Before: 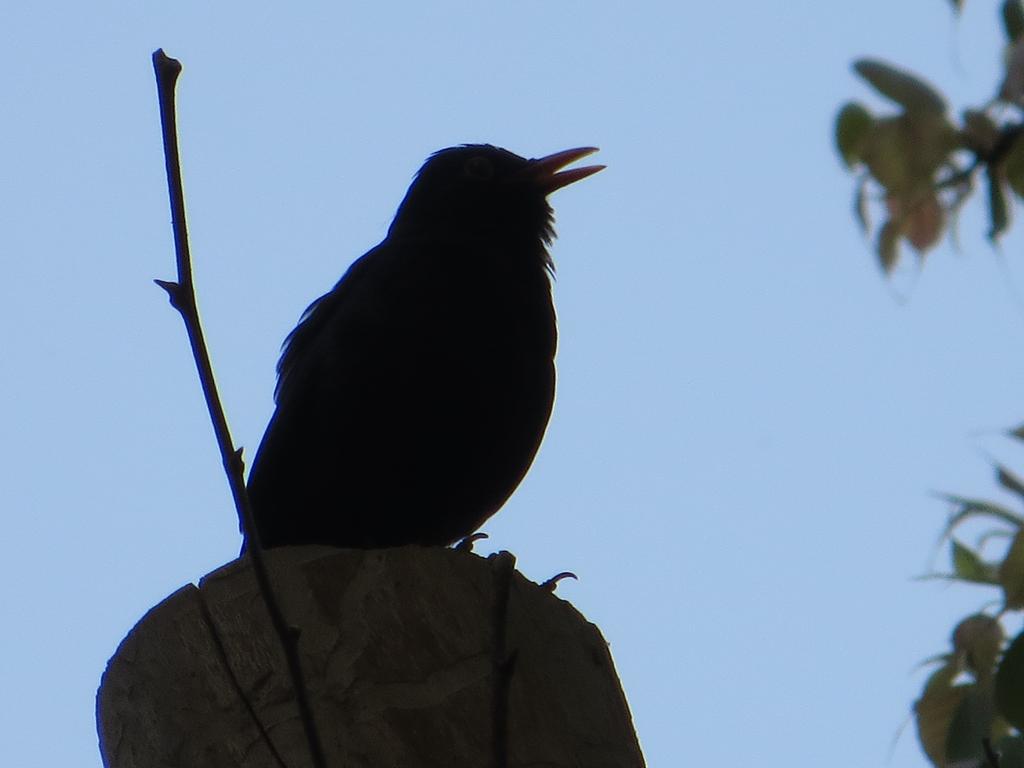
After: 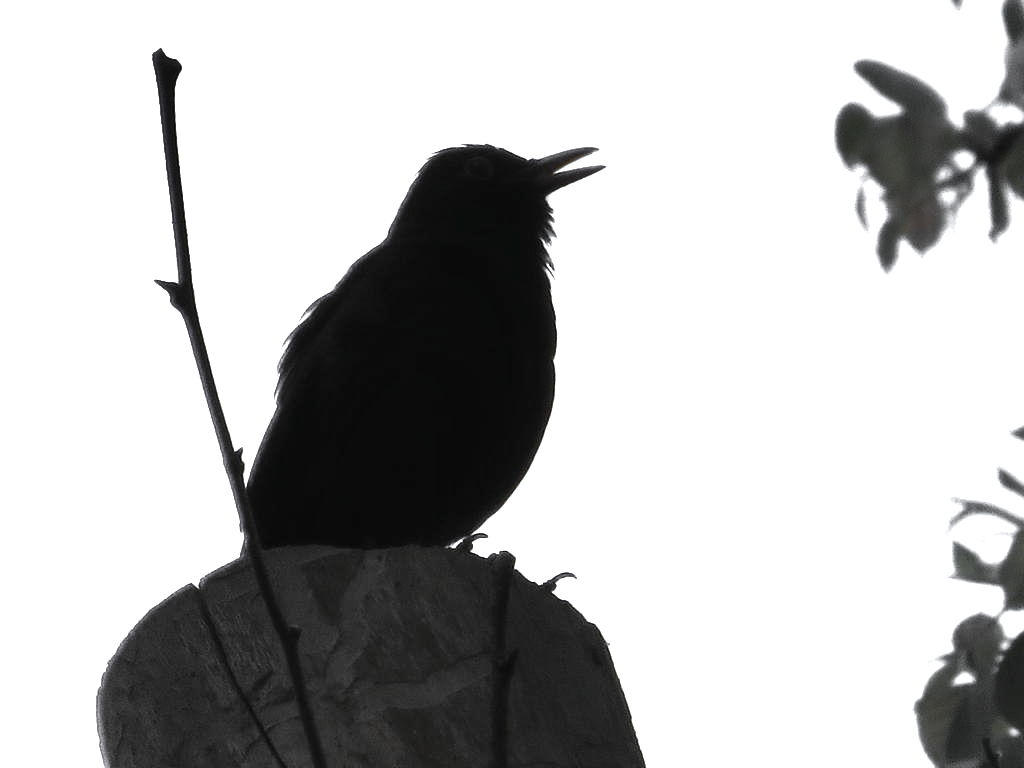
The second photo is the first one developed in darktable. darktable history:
color zones: curves: ch0 [(0, 0.613) (0.01, 0.613) (0.245, 0.448) (0.498, 0.529) (0.642, 0.665) (0.879, 0.777) (0.99, 0.613)]; ch1 [(0, 0.035) (0.121, 0.189) (0.259, 0.197) (0.415, 0.061) (0.589, 0.022) (0.732, 0.022) (0.857, 0.026) (0.991, 0.053)]
white balance: red 0.871, blue 1.249
velvia: on, module defaults
contrast brightness saturation: contrast 0.04, saturation 0.07
shadows and highlights: low approximation 0.01, soften with gaussian
exposure: exposure 0.6 EV, compensate highlight preservation false
